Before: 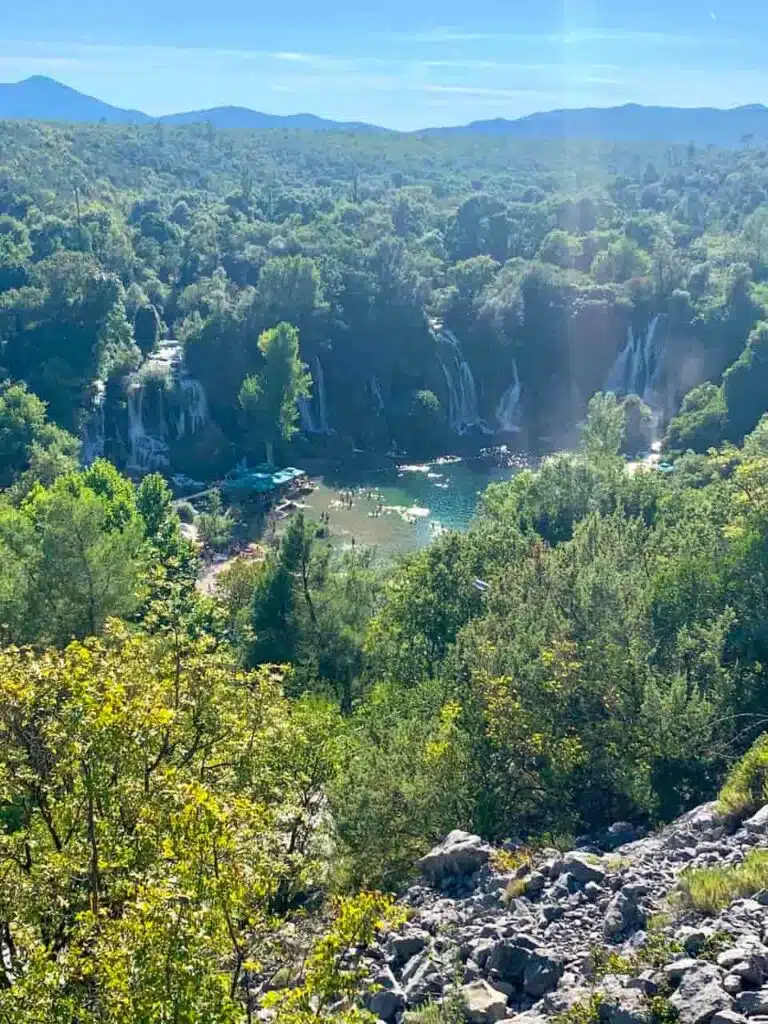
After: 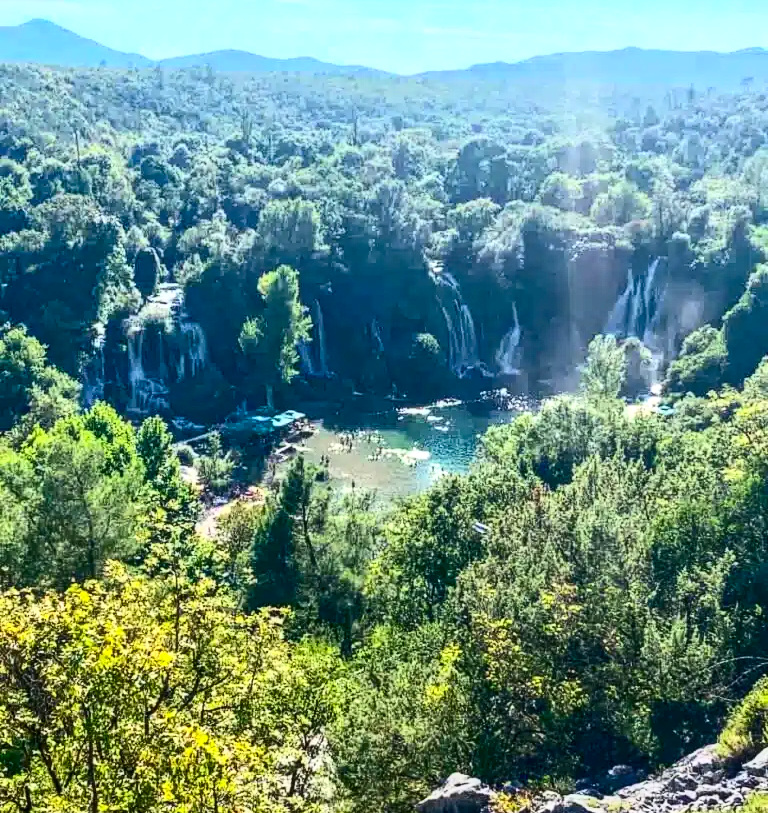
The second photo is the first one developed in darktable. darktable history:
crop and rotate: top 5.661%, bottom 14.876%
contrast brightness saturation: contrast 0.411, brightness 0.099, saturation 0.211
local contrast: on, module defaults
